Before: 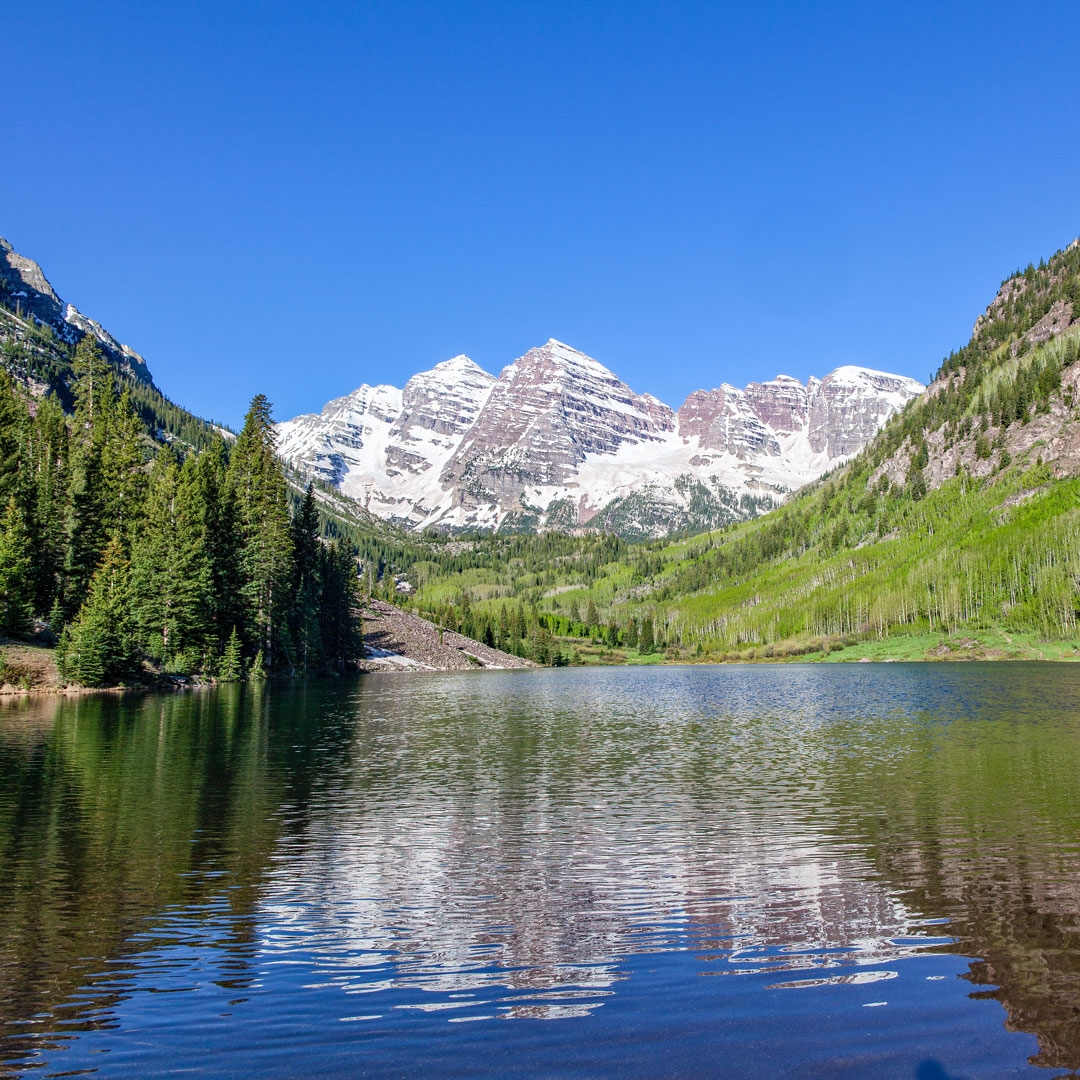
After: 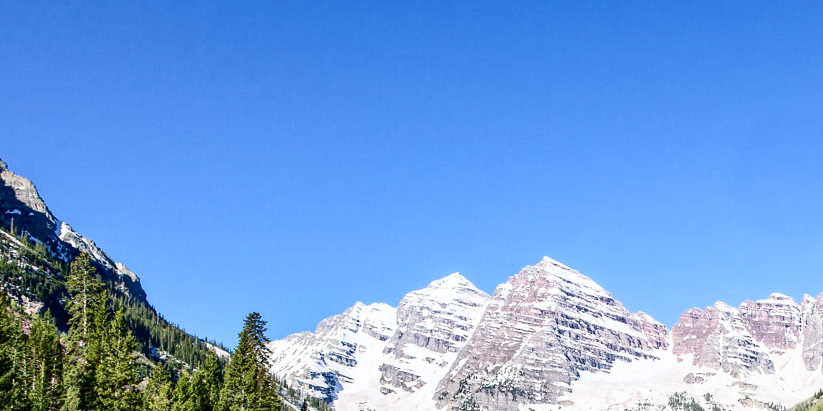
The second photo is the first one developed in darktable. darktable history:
crop: left 0.579%, top 7.627%, right 23.167%, bottom 54.275%
contrast brightness saturation: contrast 0.28
